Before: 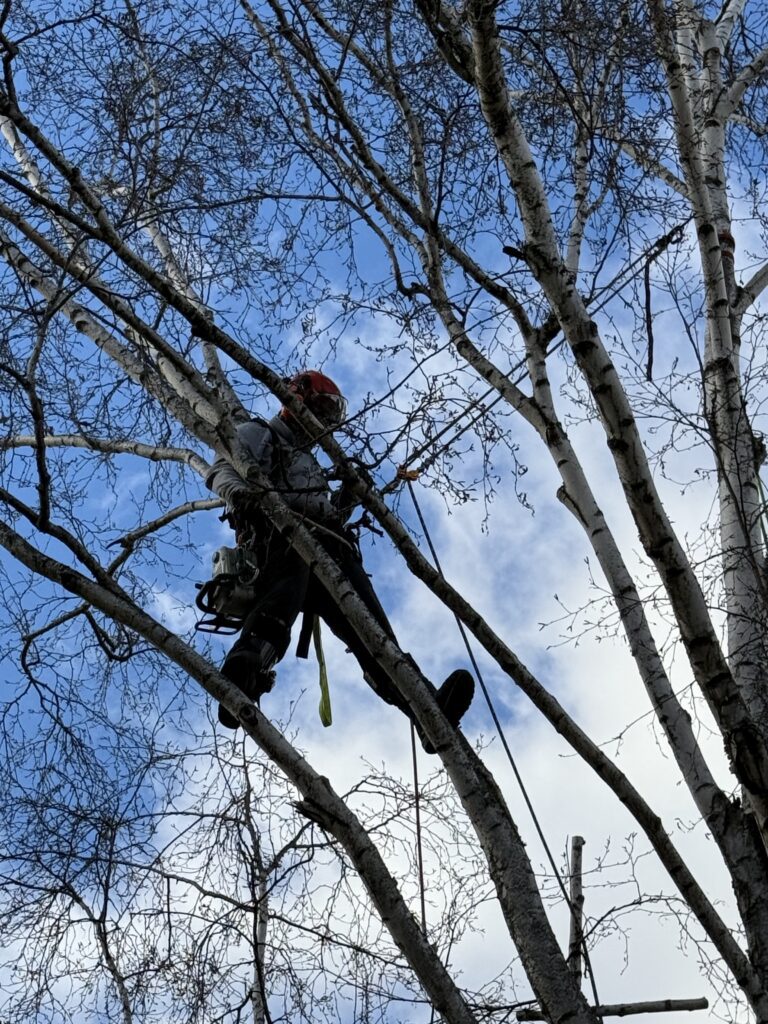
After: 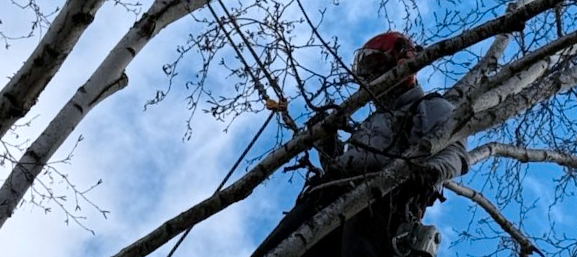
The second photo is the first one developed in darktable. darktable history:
crop and rotate: angle 16.12°, top 30.835%, bottom 35.653%
color zones: curves: ch1 [(0.235, 0.558) (0.75, 0.5)]; ch2 [(0.25, 0.462) (0.749, 0.457)], mix 40.67%
tone equalizer: on, module defaults
color calibration: illuminant as shot in camera, x 0.358, y 0.373, temperature 4628.91 K
